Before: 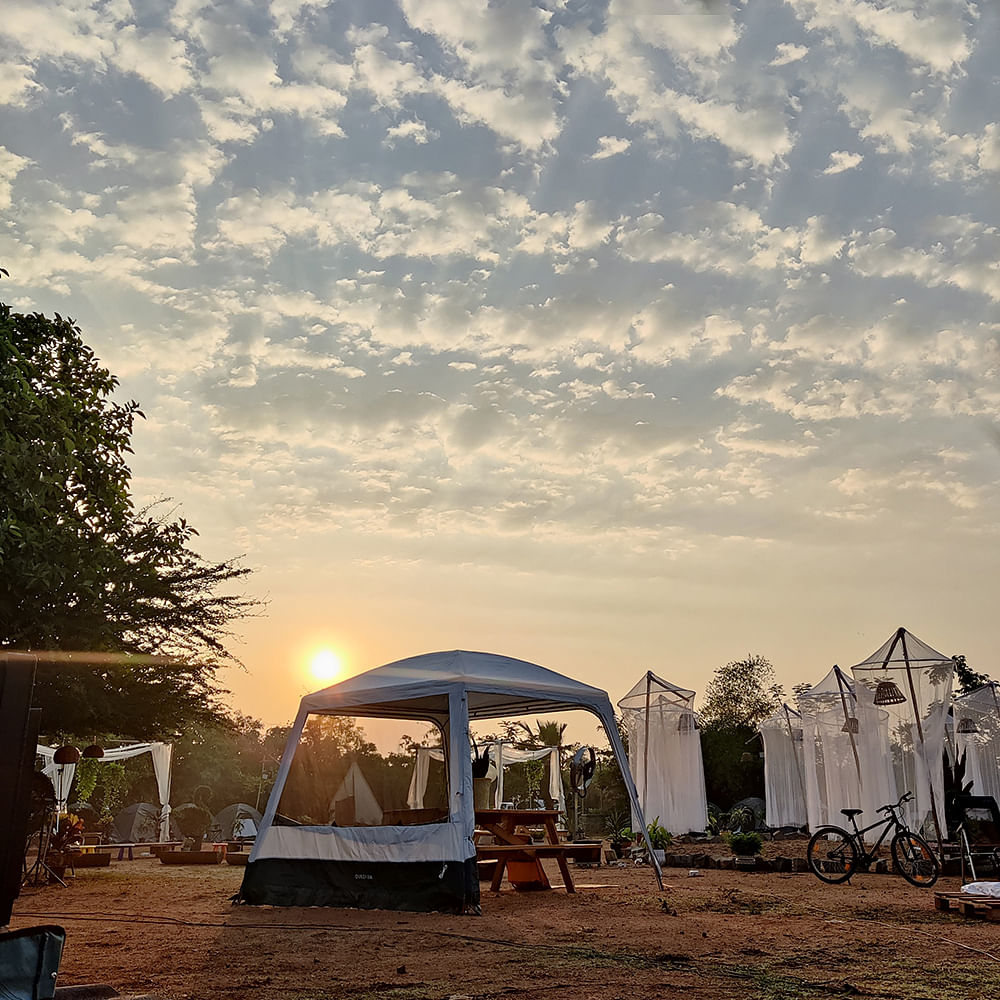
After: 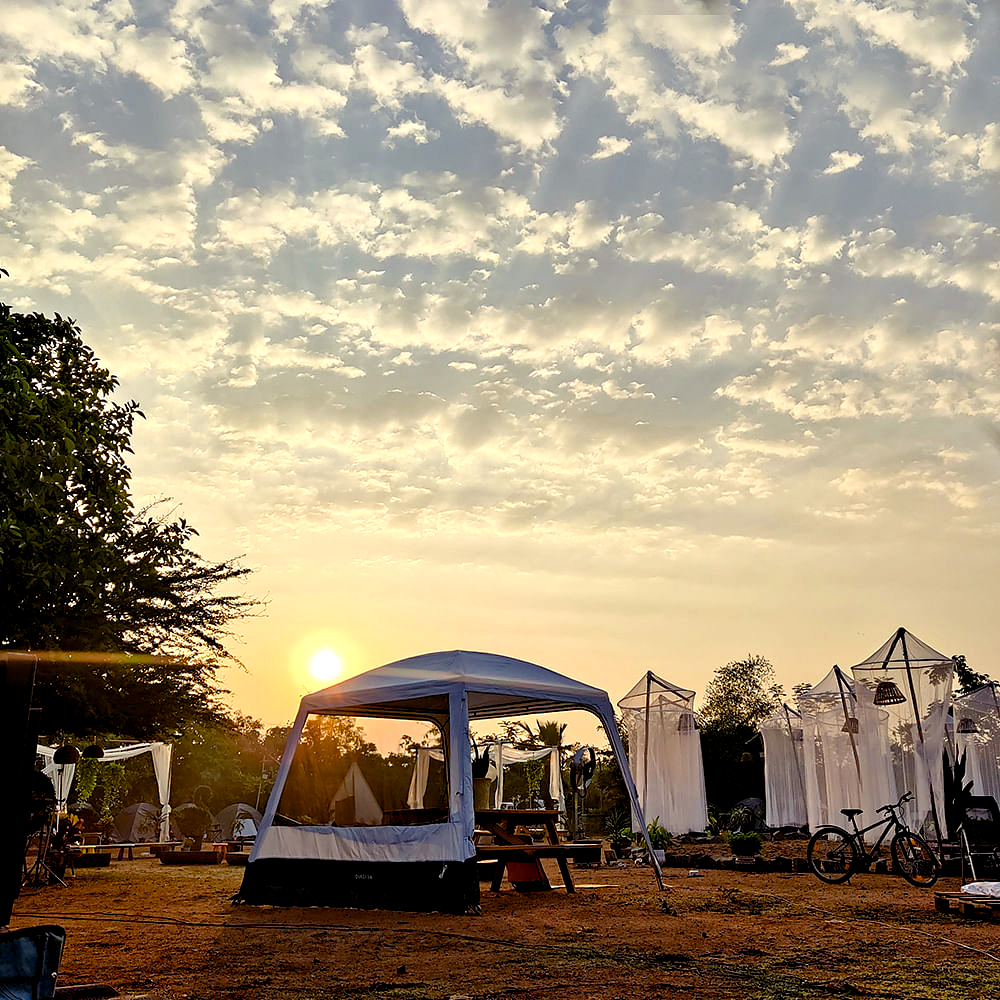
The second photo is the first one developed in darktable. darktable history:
color balance rgb: shadows lift › luminance -21.66%, shadows lift › chroma 6.57%, shadows lift › hue 270°, power › chroma 0.68%, power › hue 60°, highlights gain › luminance 6.08%, highlights gain › chroma 1.33%, highlights gain › hue 90°, global offset › luminance -0.87%, perceptual saturation grading › global saturation 26.86%, perceptual saturation grading › highlights -28.39%, perceptual saturation grading › mid-tones 15.22%, perceptual saturation grading › shadows 33.98%, perceptual brilliance grading › highlights 10%, perceptual brilliance grading › mid-tones 5%
